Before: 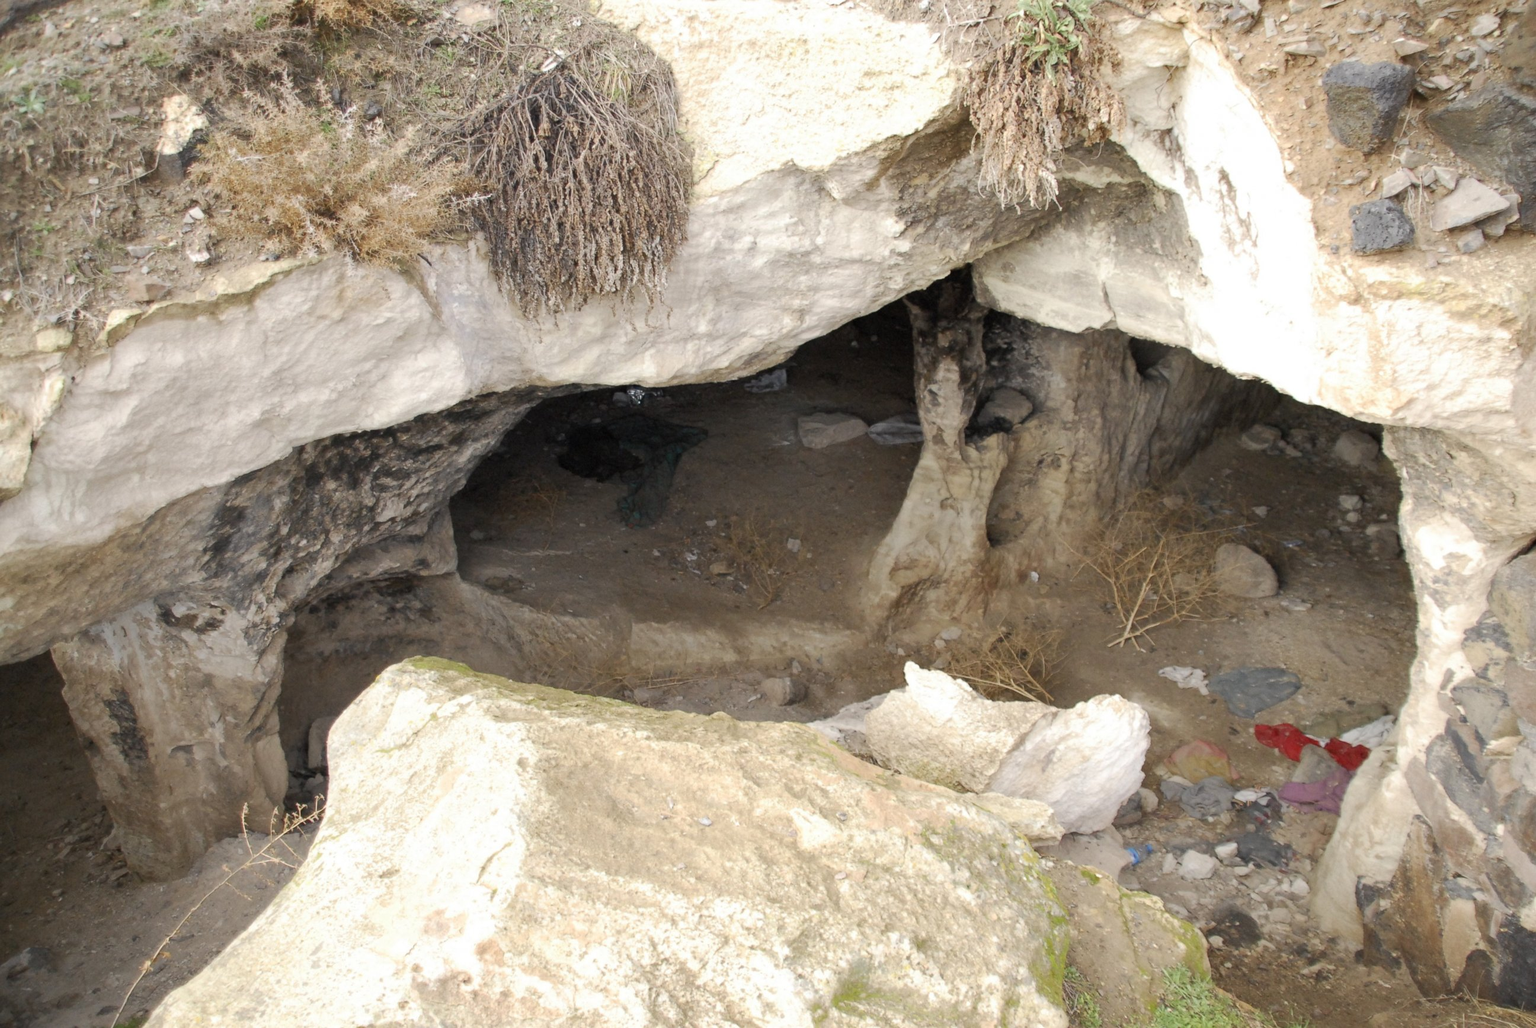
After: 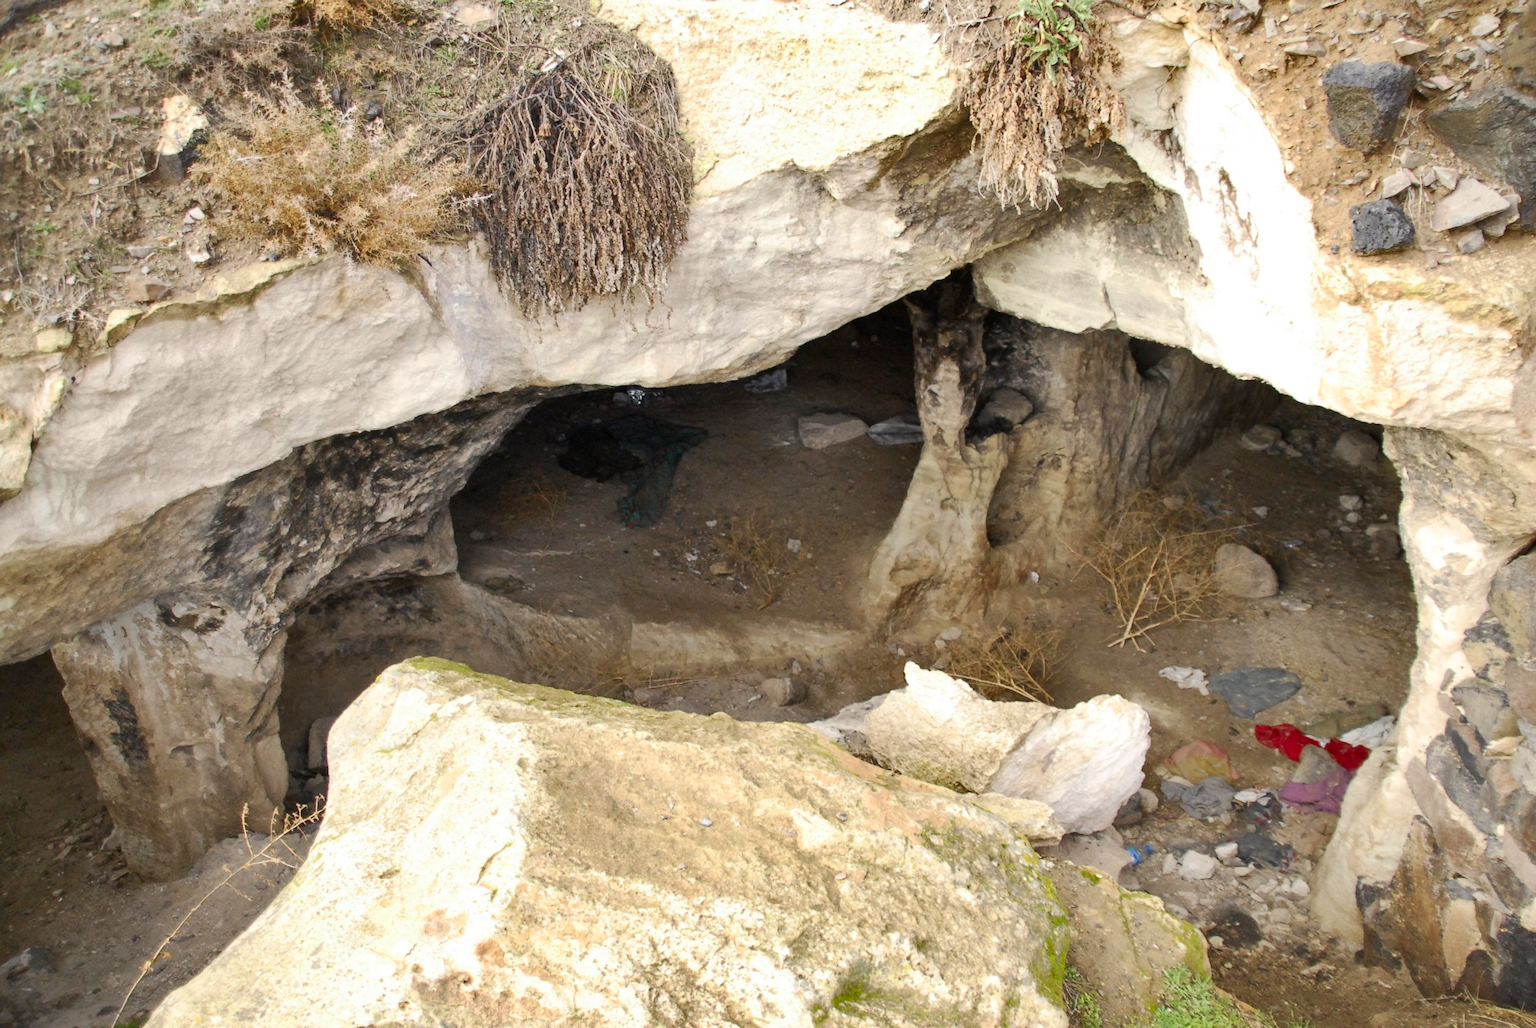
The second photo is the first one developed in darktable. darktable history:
shadows and highlights: soften with gaussian
contrast brightness saturation: contrast 0.164, saturation 0.322
